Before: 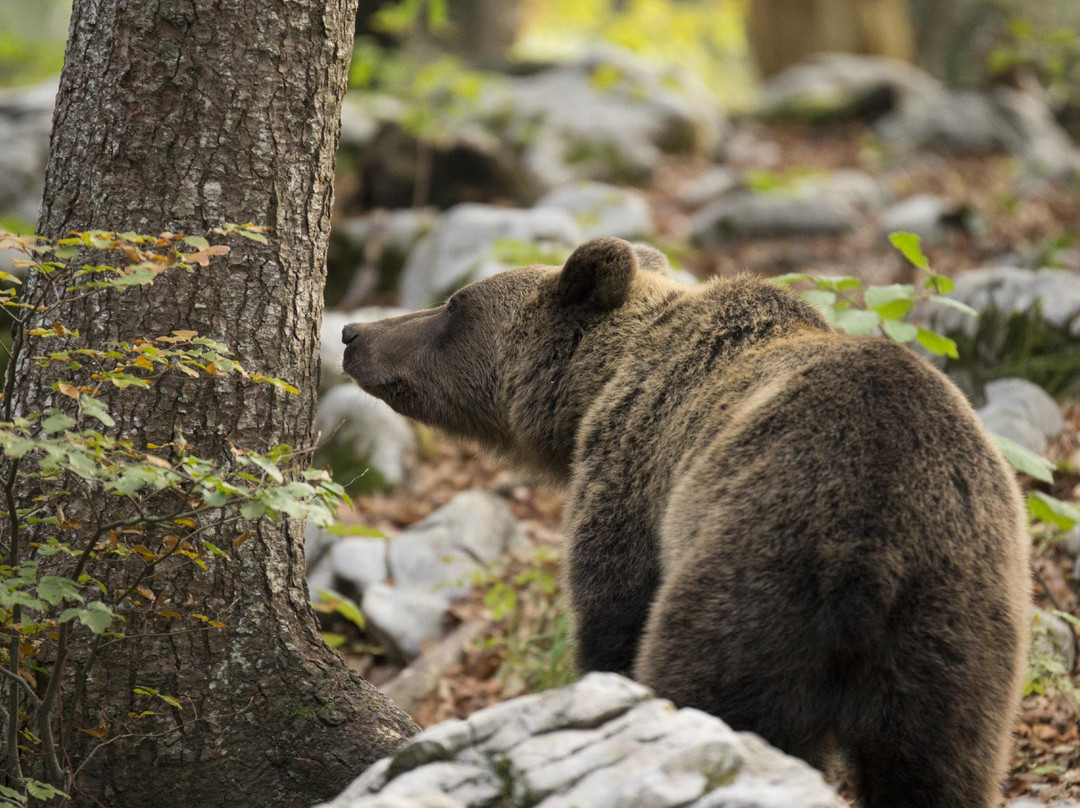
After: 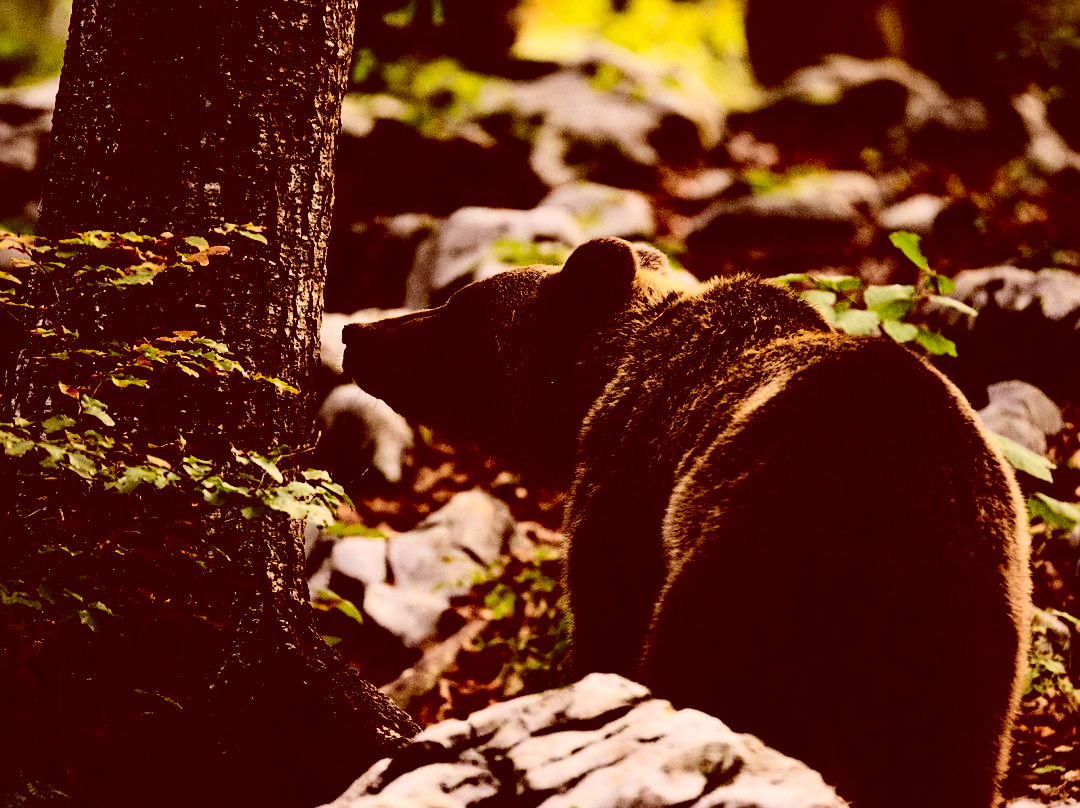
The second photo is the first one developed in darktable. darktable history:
contrast brightness saturation: contrast 0.752, brightness -0.981, saturation 0.984
sharpen: amount 0.203
color correction: highlights a* 9.45, highlights b* 8.69, shadows a* 39.52, shadows b* 39.31, saturation 0.802
exposure: exposure -0.217 EV, compensate highlight preservation false
